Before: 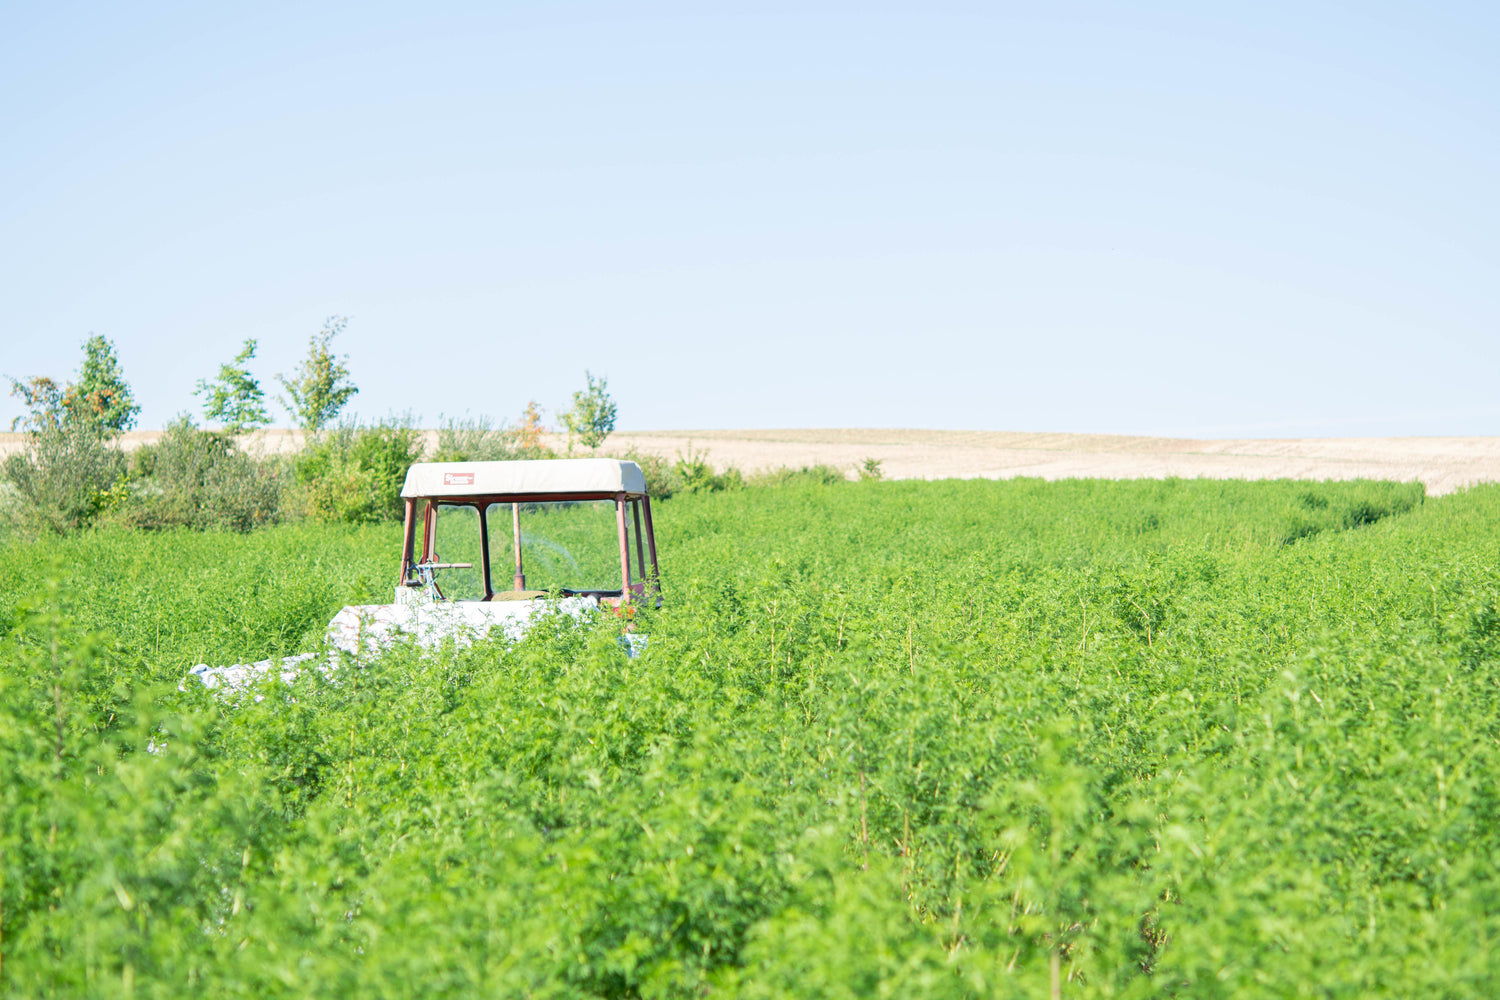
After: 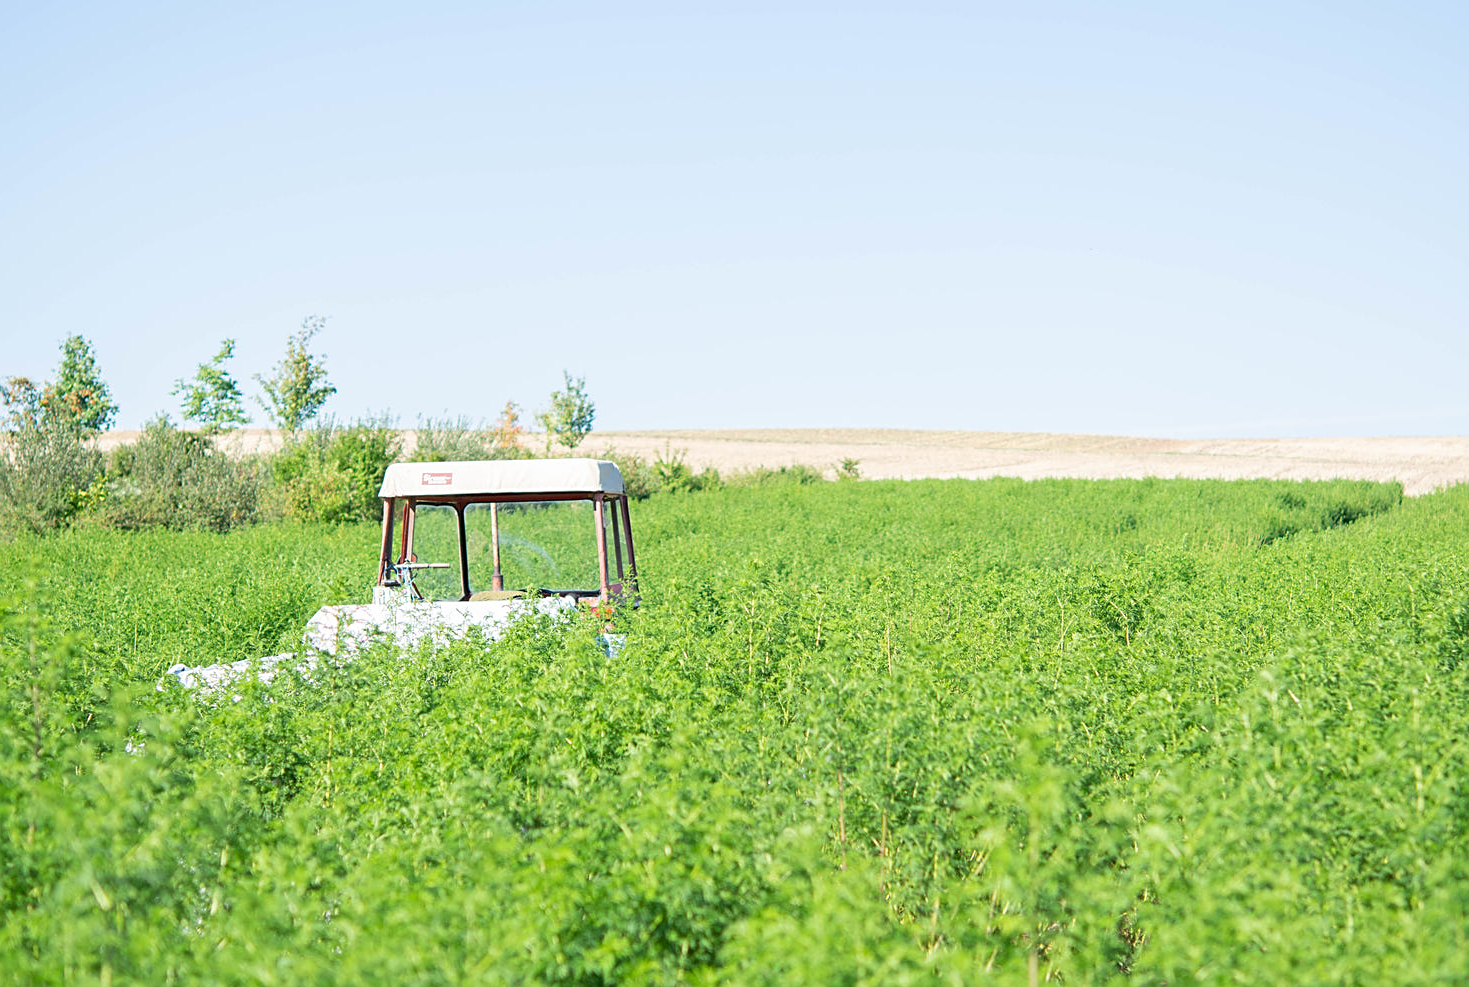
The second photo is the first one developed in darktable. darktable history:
sharpen: on, module defaults
crop and rotate: left 1.486%, right 0.561%, bottom 1.242%
